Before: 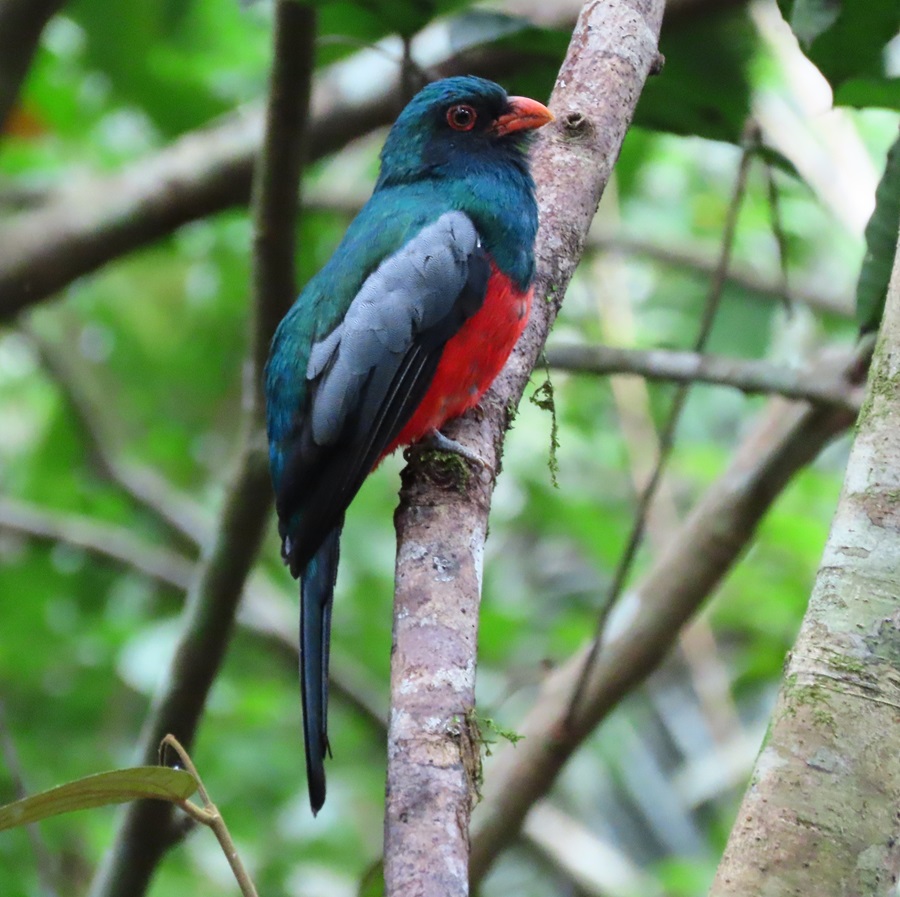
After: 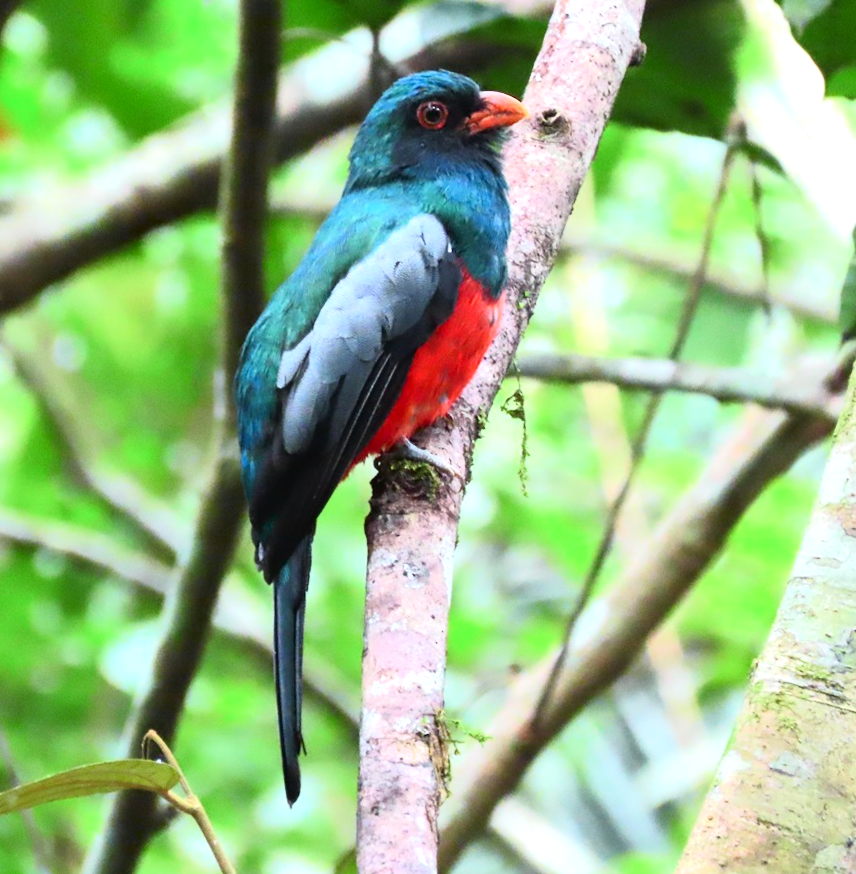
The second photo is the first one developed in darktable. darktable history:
tone curve: curves: ch0 [(0, 0.024) (0.031, 0.027) (0.113, 0.069) (0.198, 0.18) (0.304, 0.303) (0.441, 0.462) (0.557, 0.6) (0.711, 0.79) (0.812, 0.878) (0.927, 0.935) (1, 0.963)]; ch1 [(0, 0) (0.222, 0.2) (0.343, 0.325) (0.45, 0.441) (0.502, 0.501) (0.527, 0.534) (0.55, 0.561) (0.632, 0.656) (0.735, 0.754) (1, 1)]; ch2 [(0, 0) (0.249, 0.222) (0.352, 0.348) (0.424, 0.439) (0.476, 0.482) (0.499, 0.501) (0.517, 0.516) (0.532, 0.544) (0.558, 0.585) (0.596, 0.629) (0.726, 0.745) (0.82, 0.796) (0.998, 0.928)], color space Lab, independent channels, preserve colors none
rotate and perspective: rotation 0.074°, lens shift (vertical) 0.096, lens shift (horizontal) -0.041, crop left 0.043, crop right 0.952, crop top 0.024, crop bottom 0.979
exposure: black level correction 0, exposure 0.9 EV, compensate highlight preservation false
